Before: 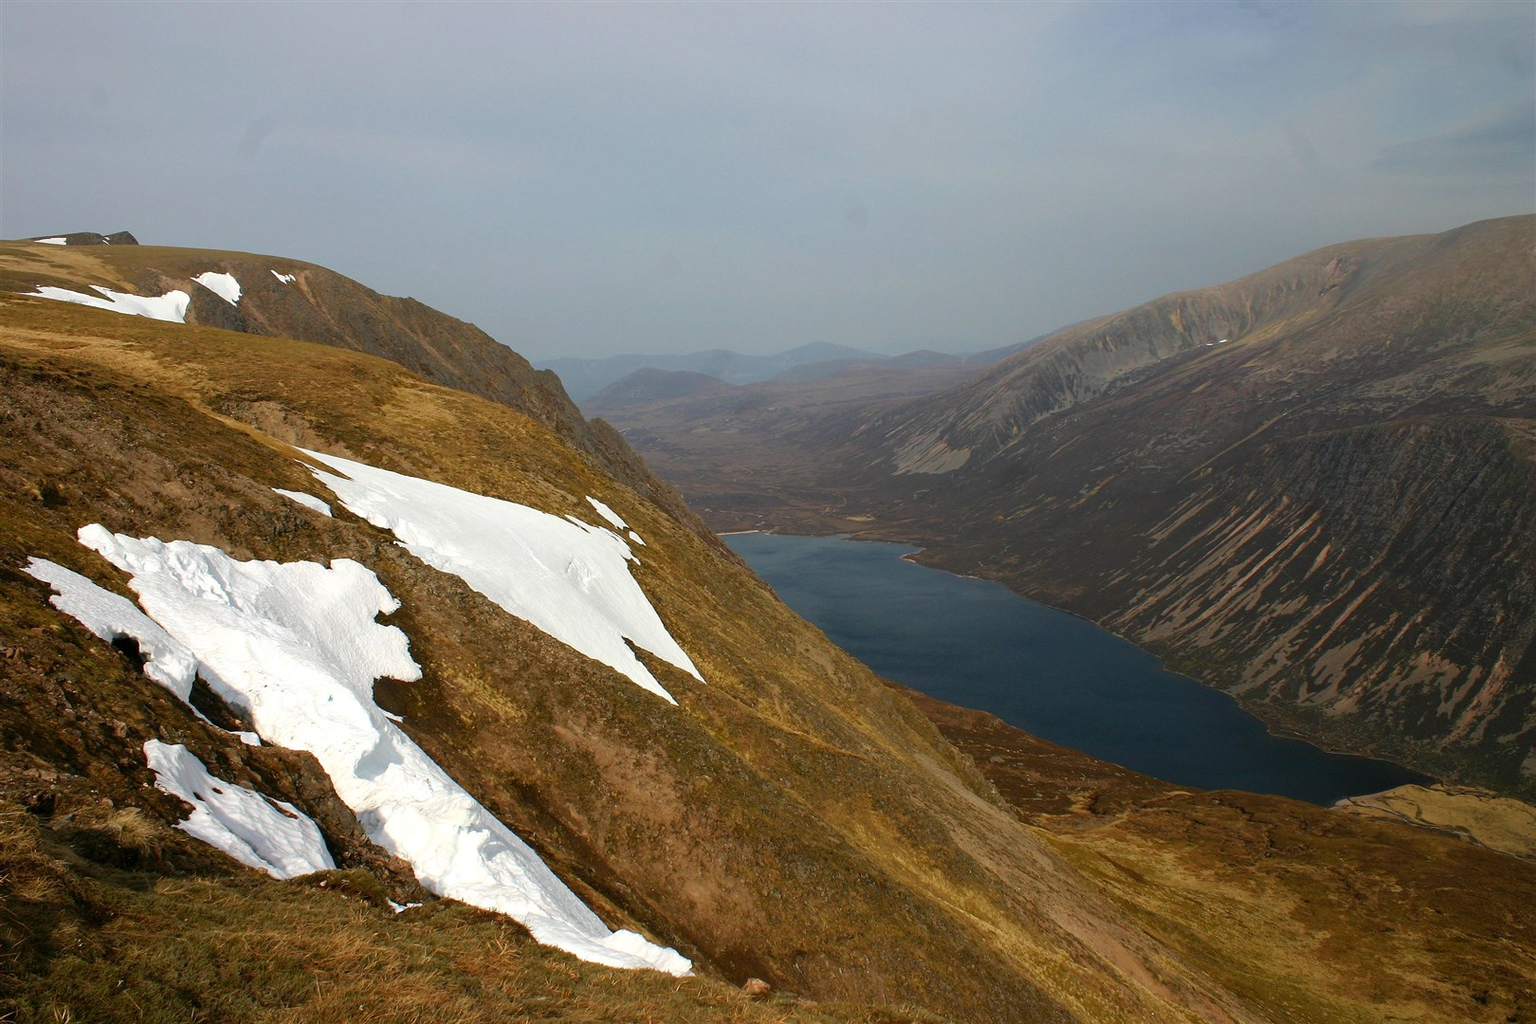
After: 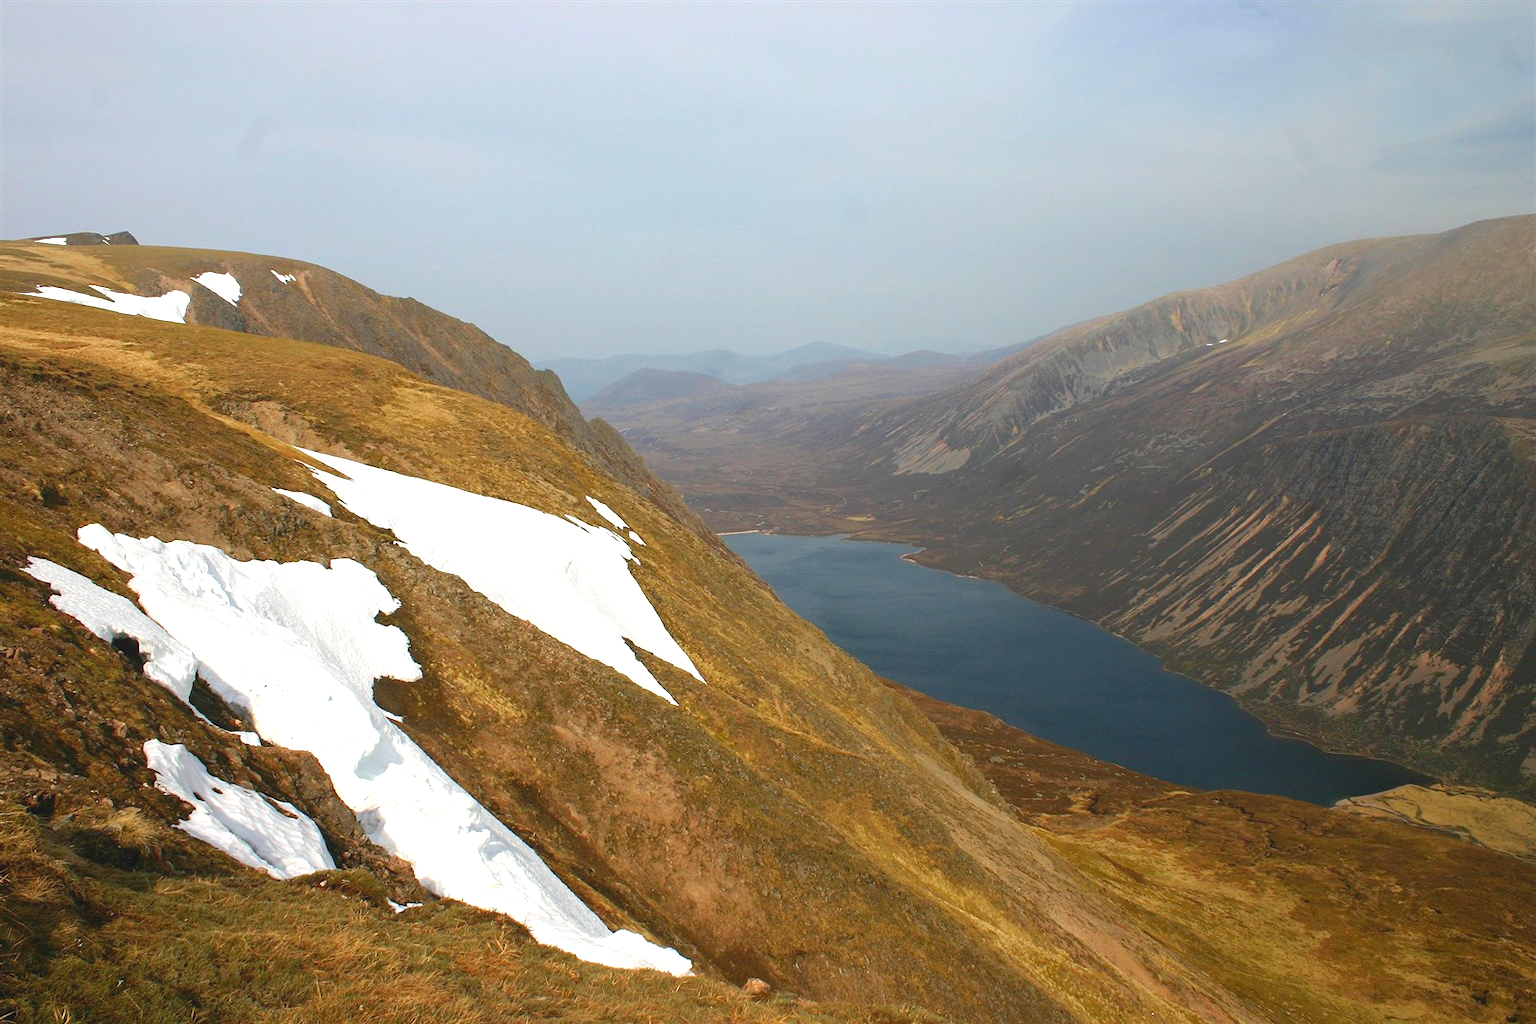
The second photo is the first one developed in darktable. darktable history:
exposure: exposure 0.745 EV, compensate highlight preservation false
local contrast: highlights 67%, shadows 67%, detail 82%, midtone range 0.32
